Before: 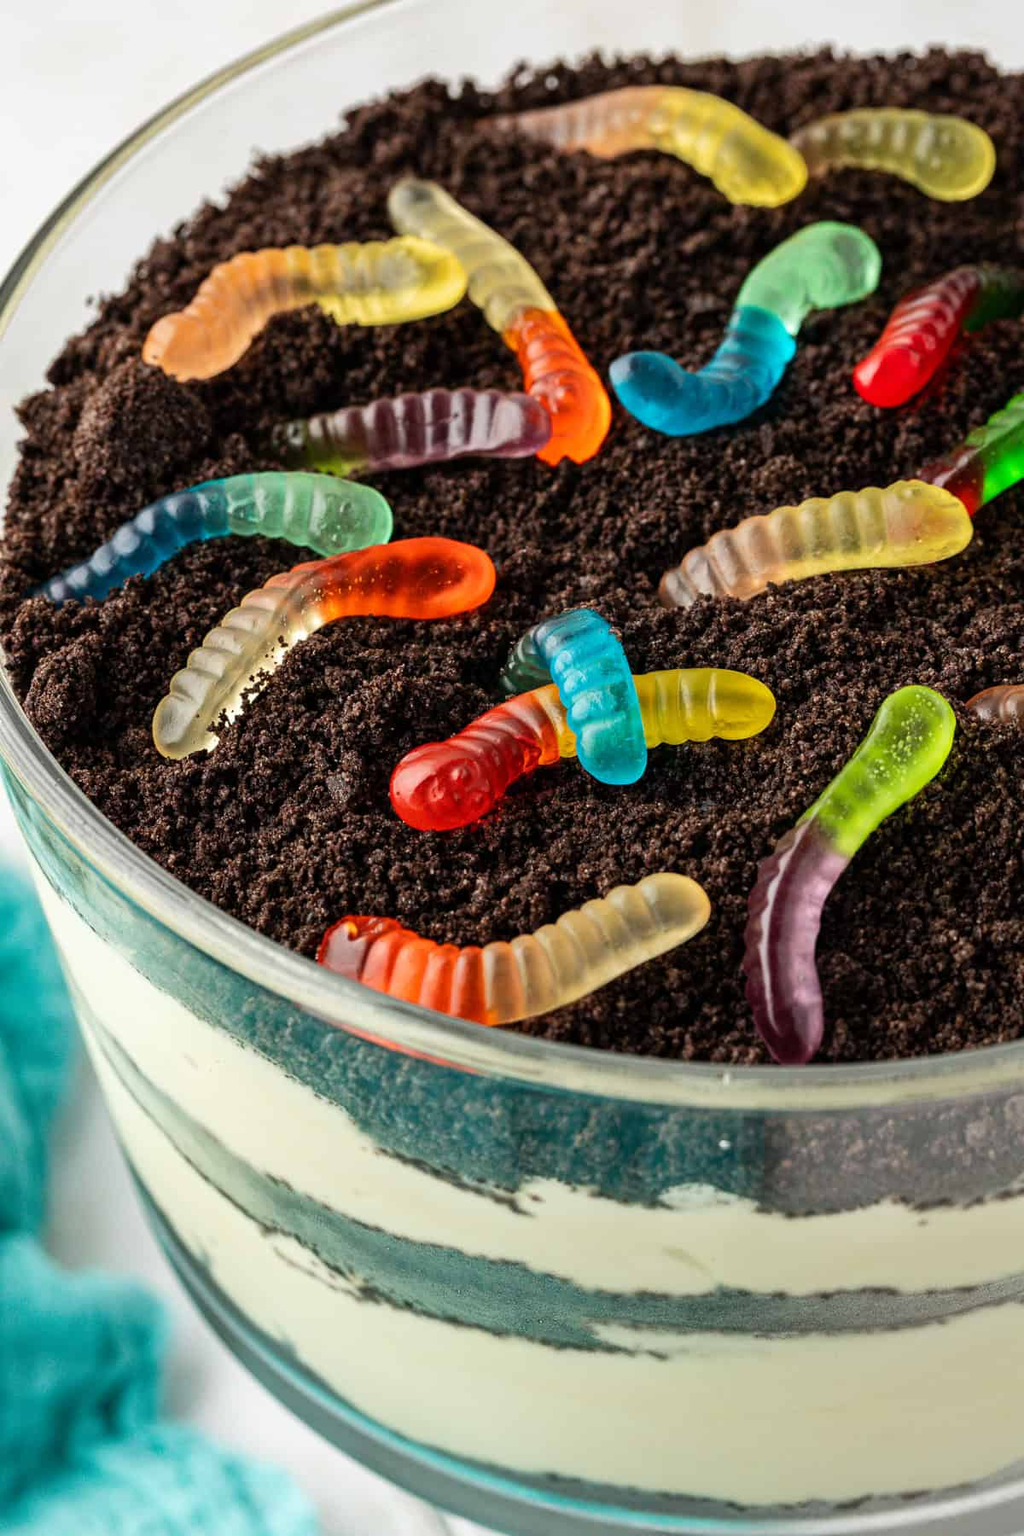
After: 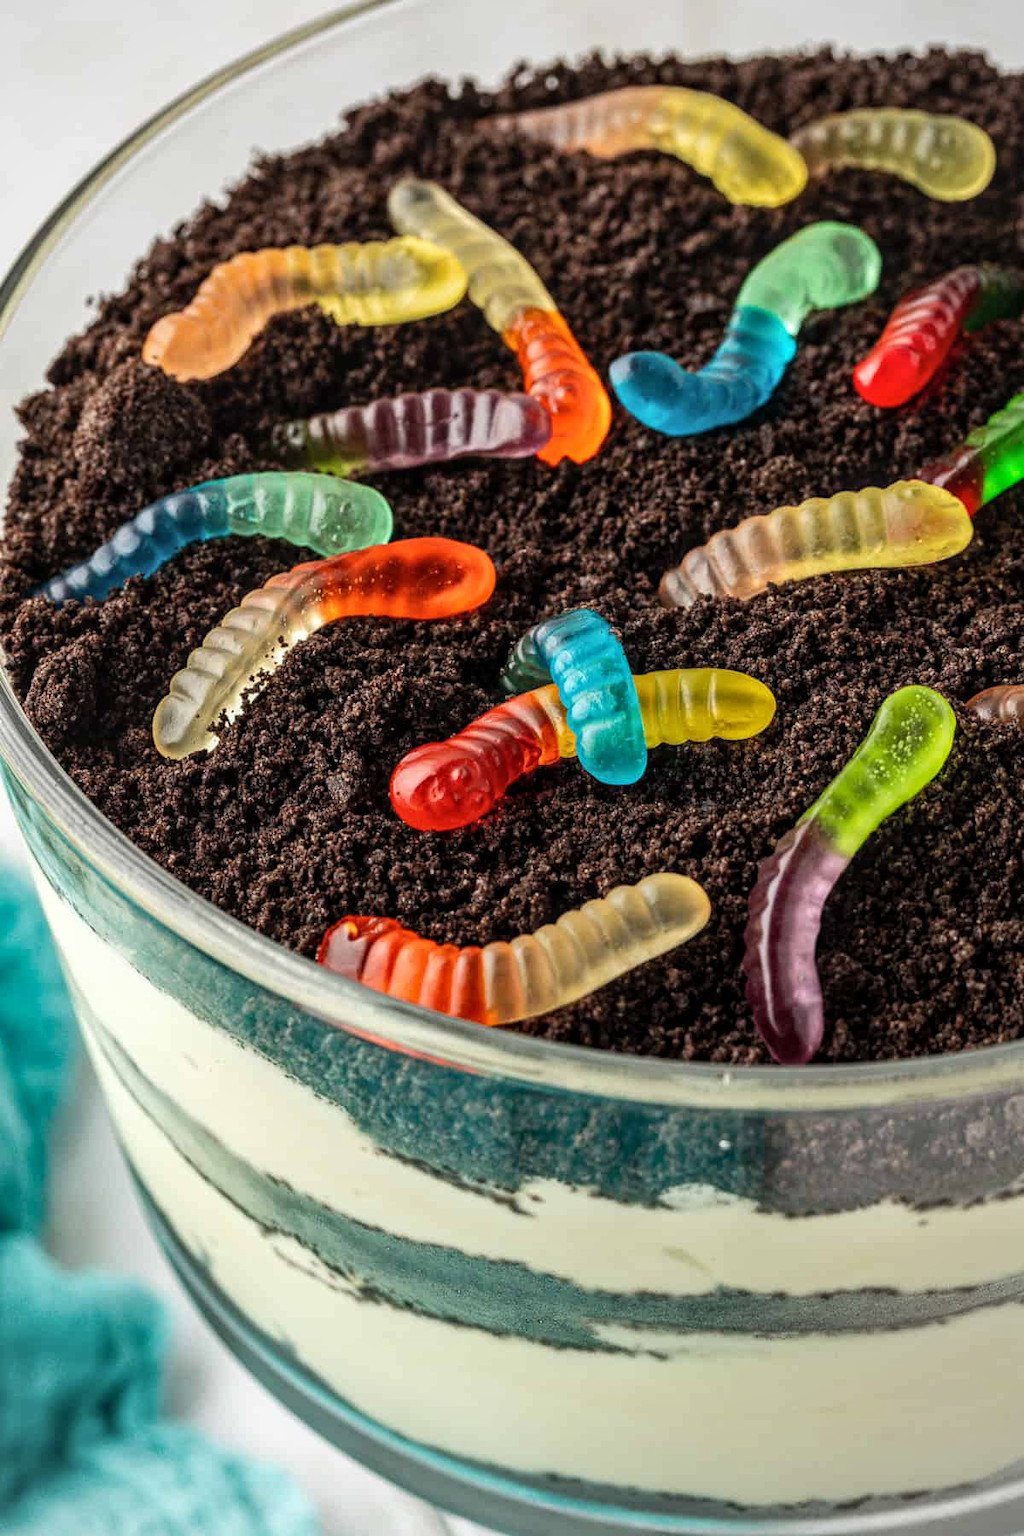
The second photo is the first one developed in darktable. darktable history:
local contrast: on, module defaults
vignetting: brightness -0.175, saturation -0.295
